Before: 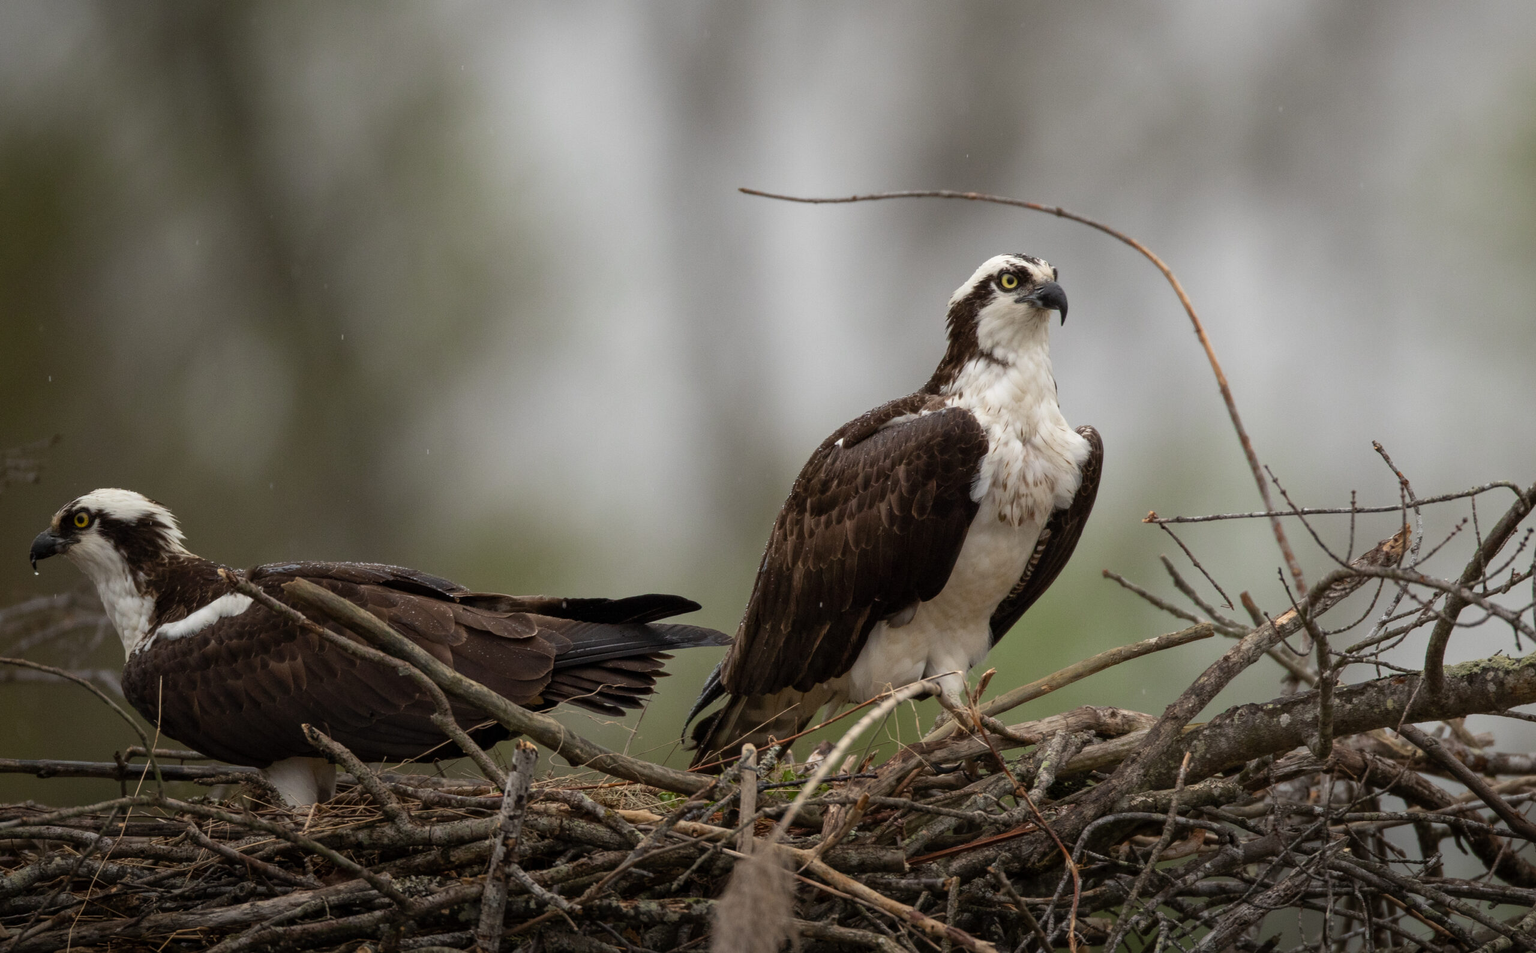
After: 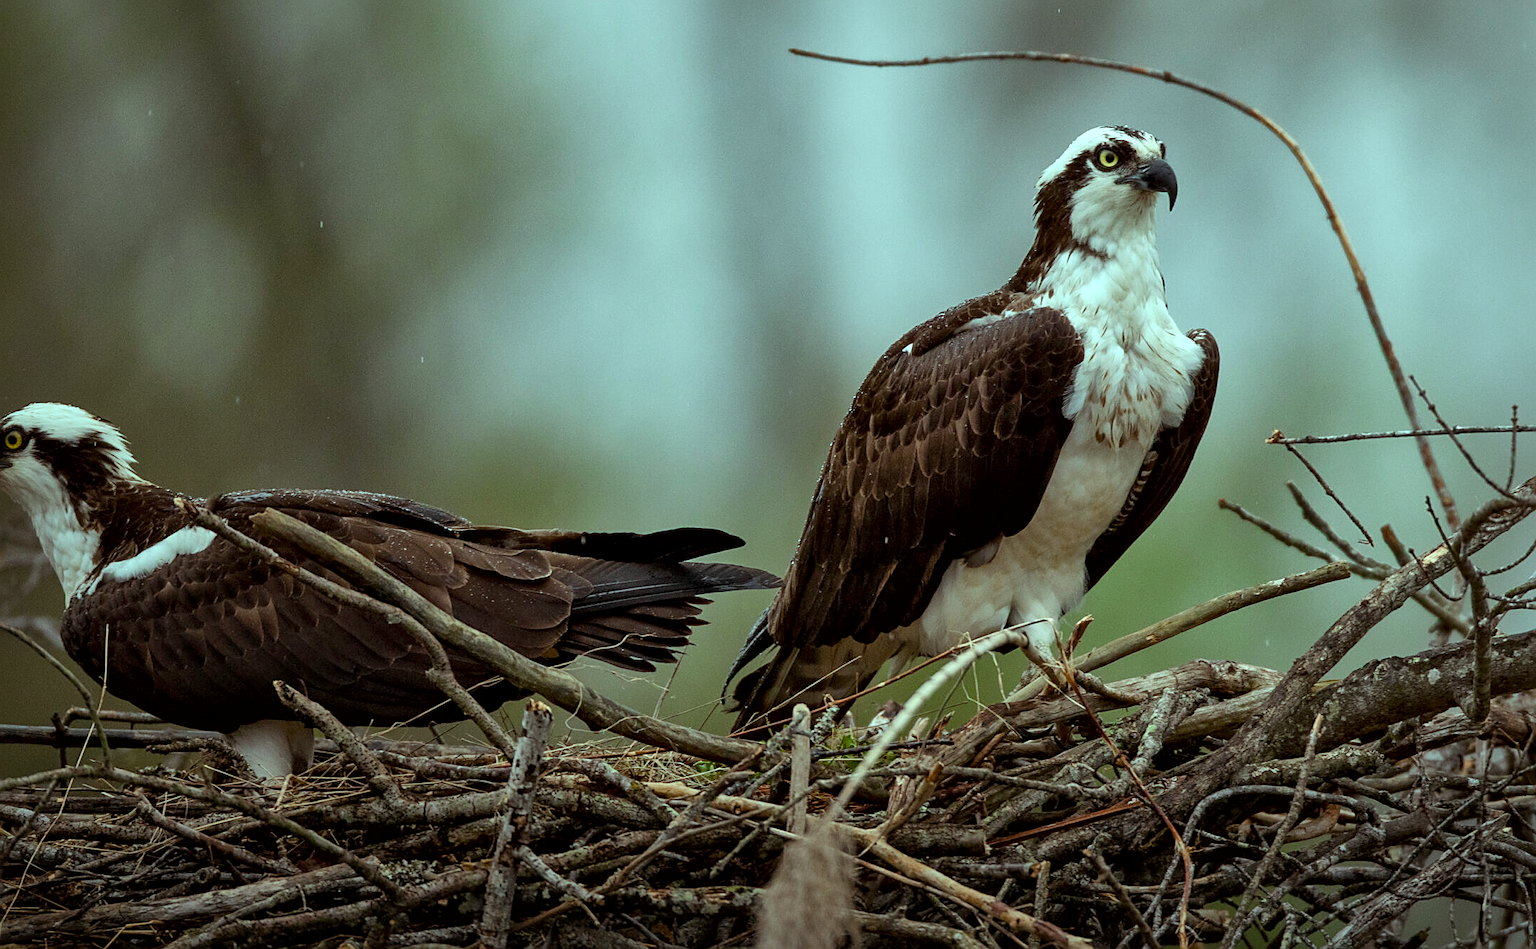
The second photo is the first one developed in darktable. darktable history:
color balance rgb: highlights gain › chroma 5.345%, highlights gain › hue 194.03°, perceptual saturation grading › global saturation 9.073%, perceptual saturation grading › highlights -13.532%, perceptual saturation grading › mid-tones 14.385%, perceptual saturation grading › shadows 23.668%, global vibrance 9.65%
local contrast: mode bilateral grid, contrast 25, coarseness 59, detail 152%, midtone range 0.2
crop and rotate: left 4.571%, top 15.512%, right 10.69%
sharpen: on, module defaults
